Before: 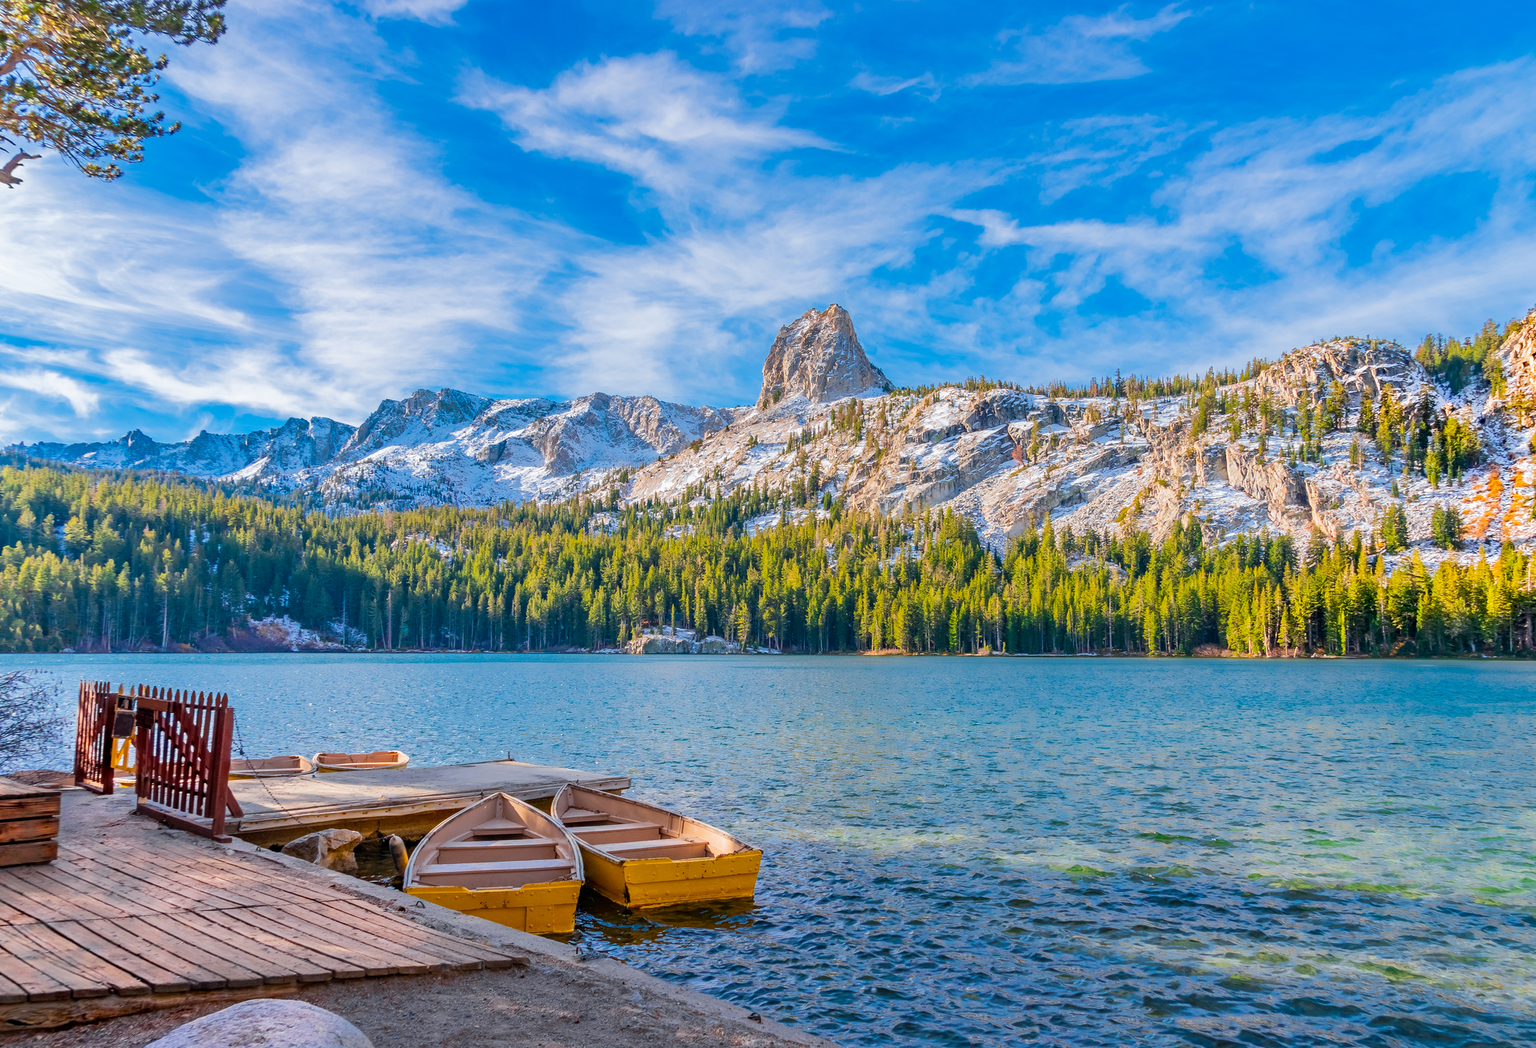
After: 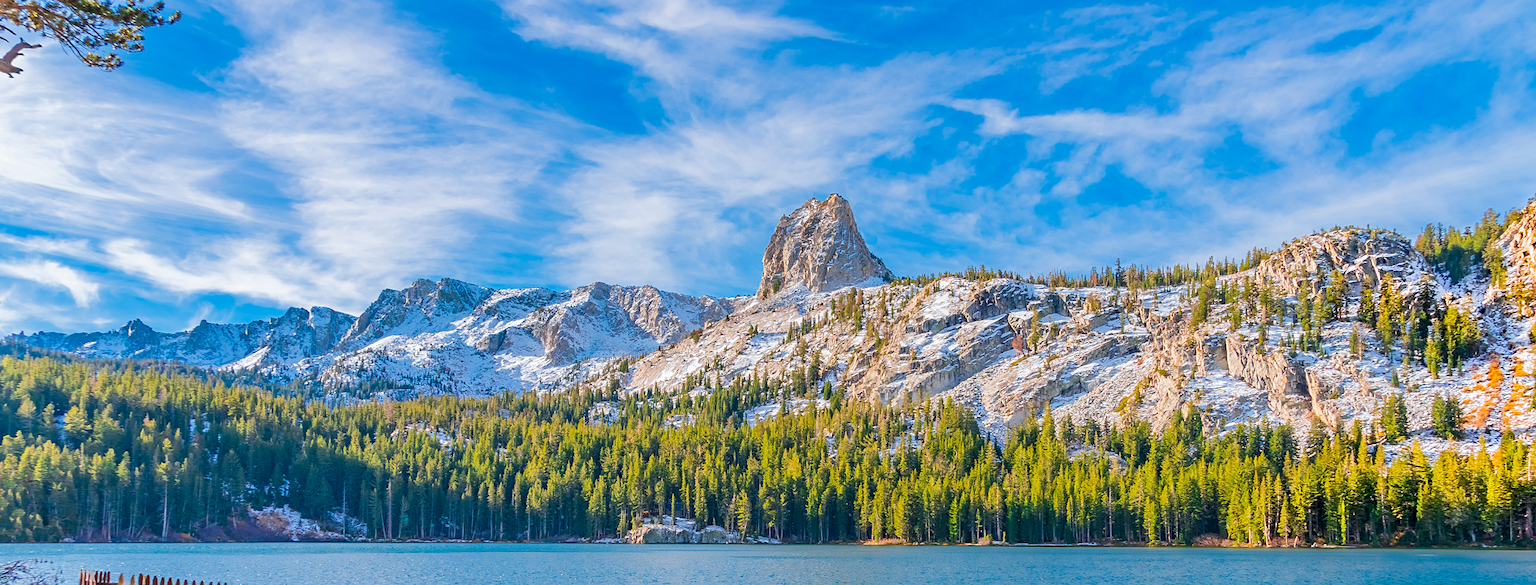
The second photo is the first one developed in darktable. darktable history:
sharpen: amount 0.212
crop and rotate: top 10.58%, bottom 33.513%
